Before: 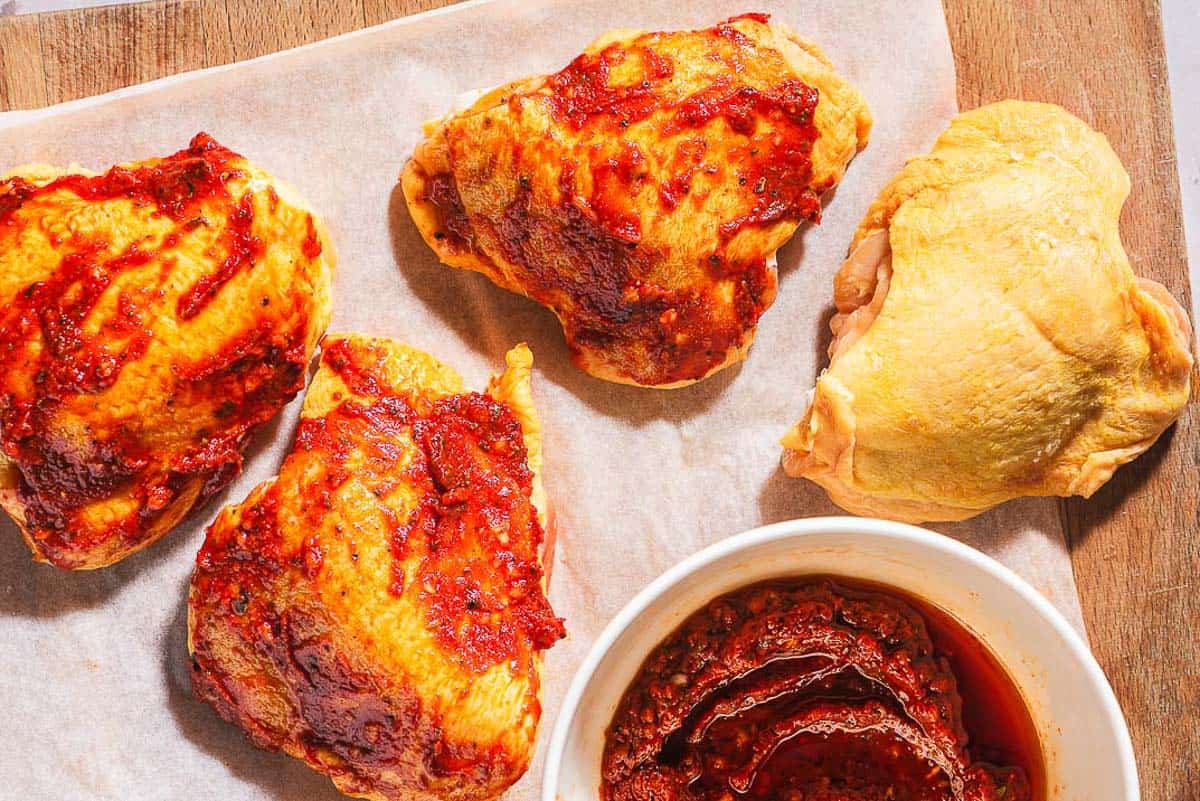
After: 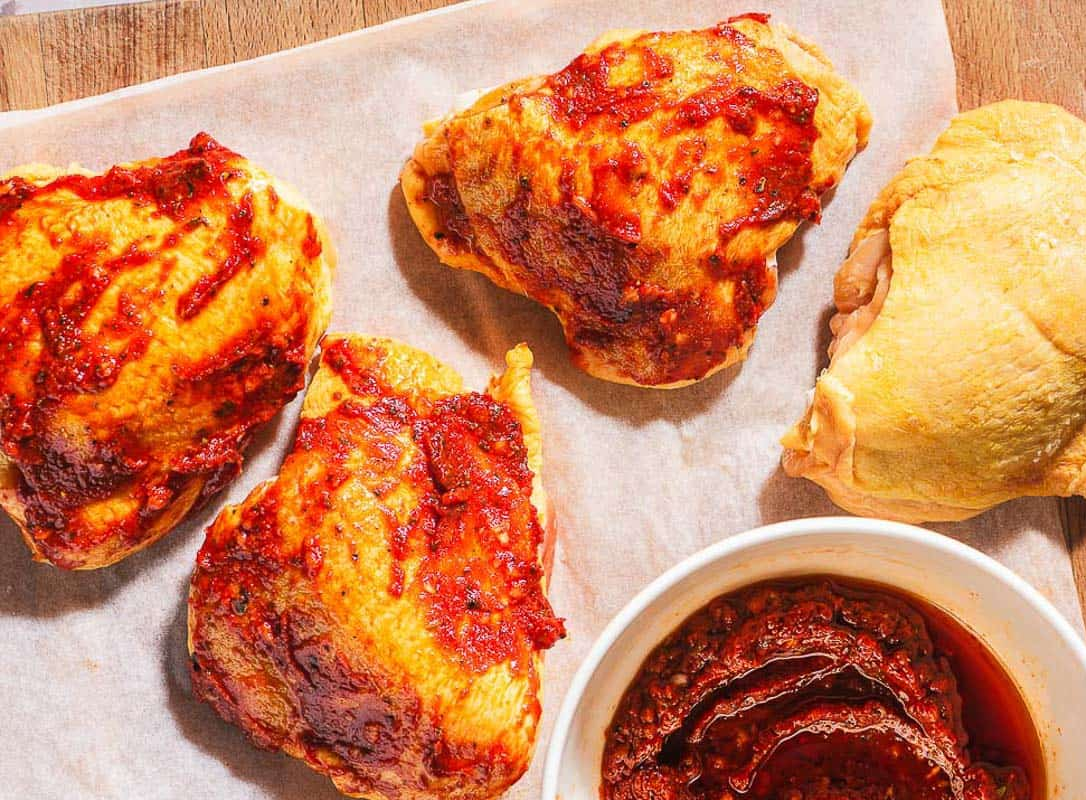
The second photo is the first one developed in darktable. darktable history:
crop: right 9.473%, bottom 0.043%
